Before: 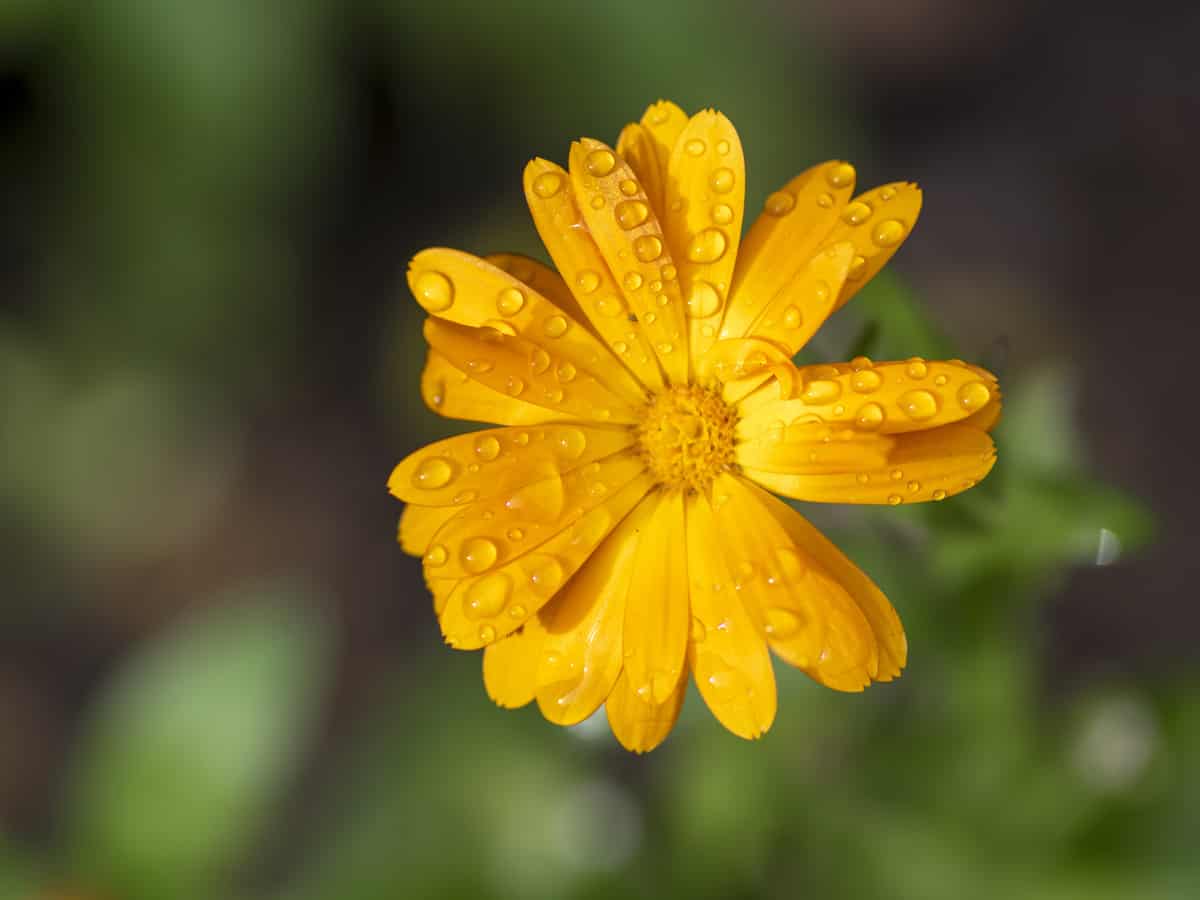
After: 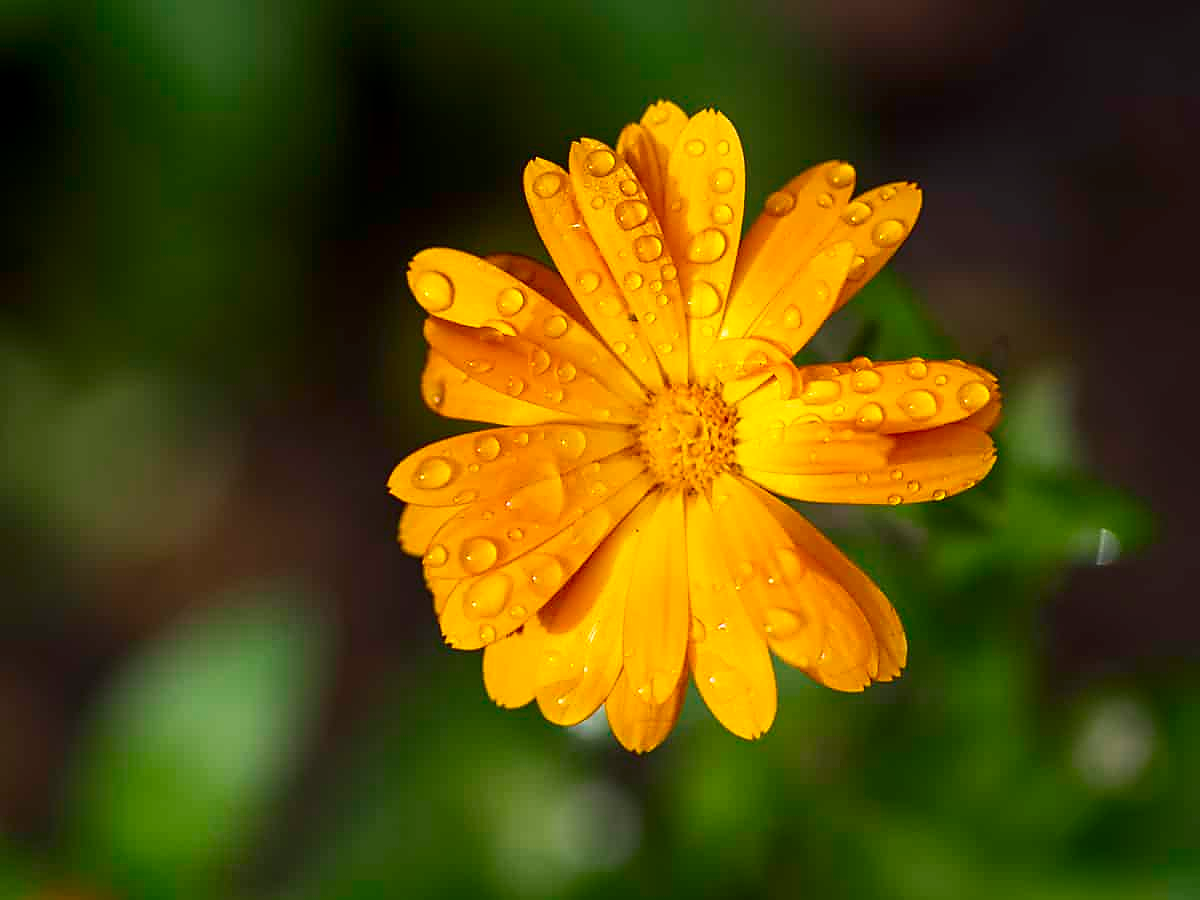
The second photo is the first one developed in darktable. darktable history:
sharpen: radius 1.4, amount 1.25, threshold 0.7
contrast brightness saturation: contrast 0.12, brightness -0.12, saturation 0.2
